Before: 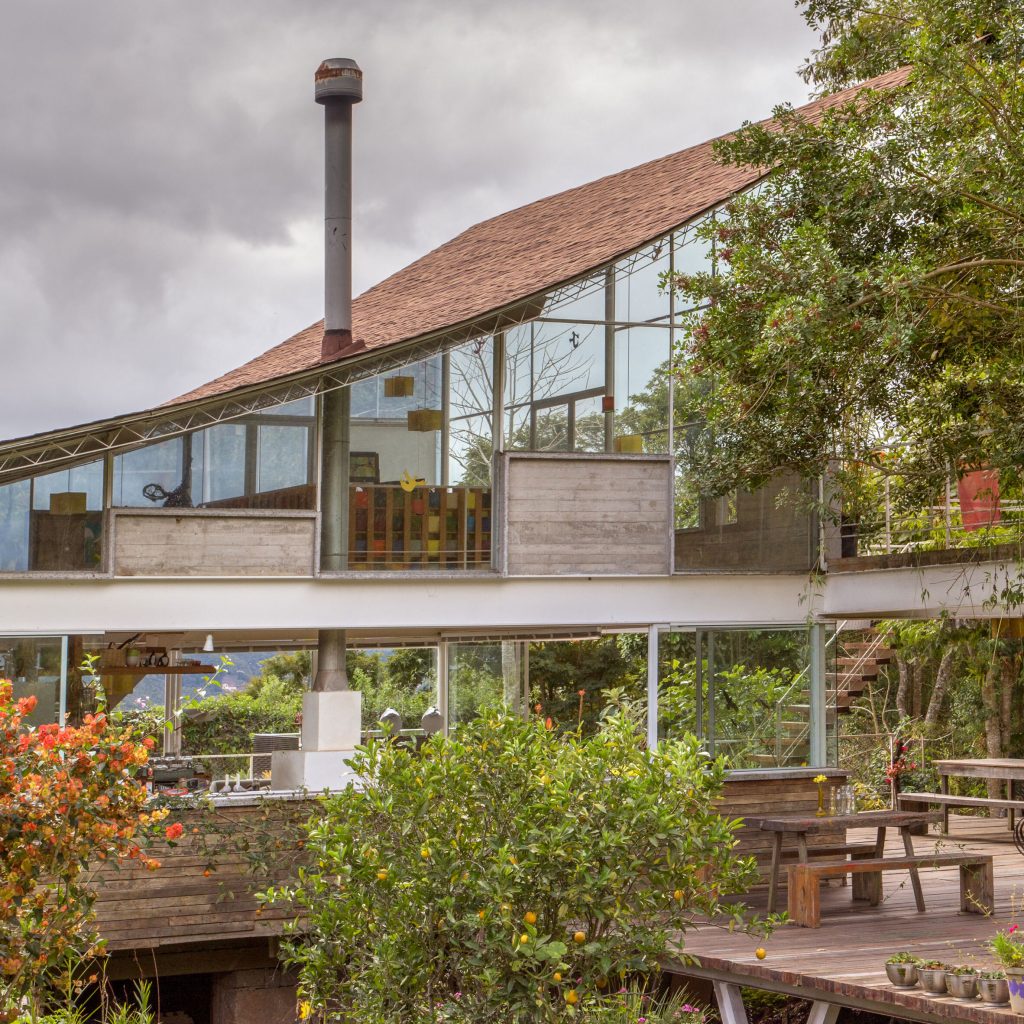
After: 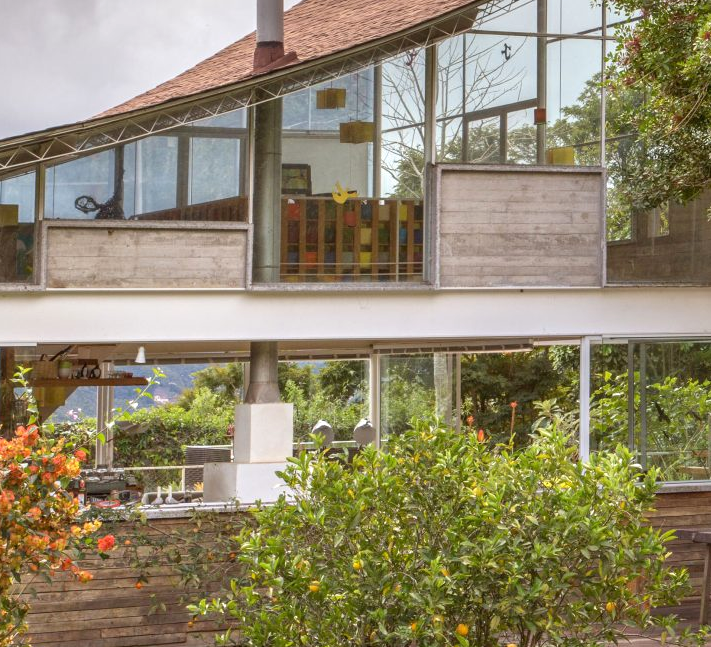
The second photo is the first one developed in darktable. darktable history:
exposure: exposure 0.203 EV, compensate exposure bias true, compensate highlight preservation false
crop: left 6.727%, top 28.148%, right 23.778%, bottom 8.596%
